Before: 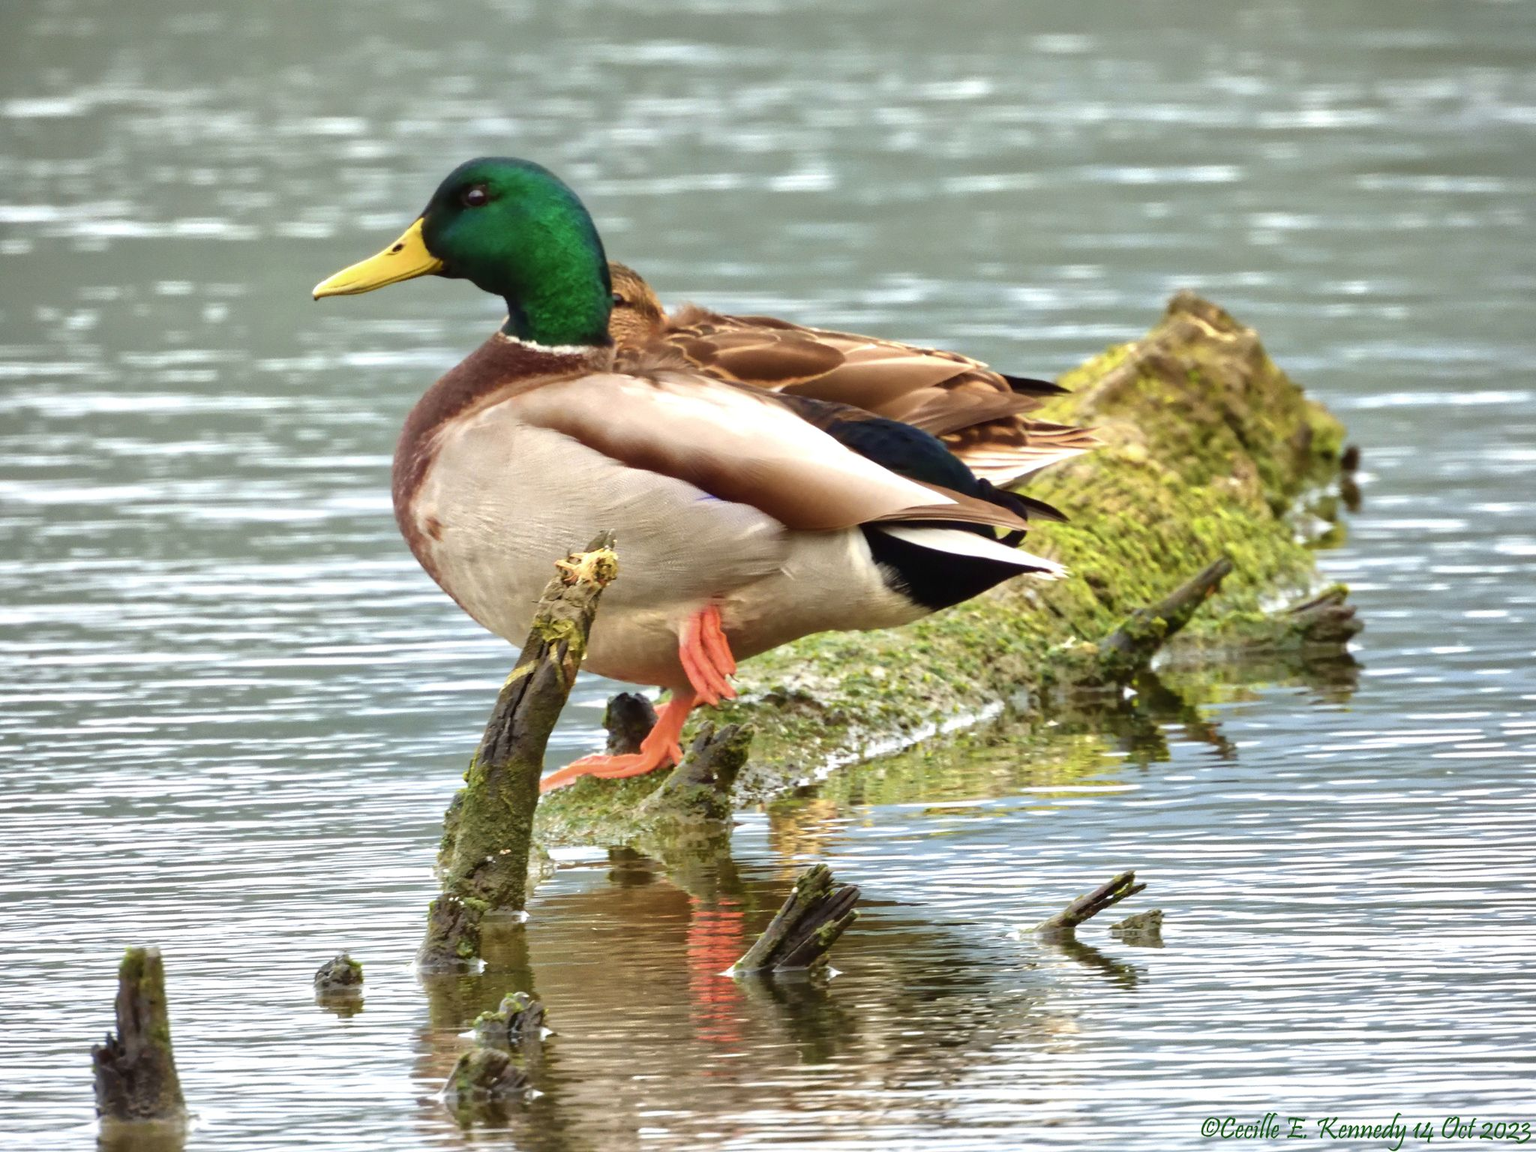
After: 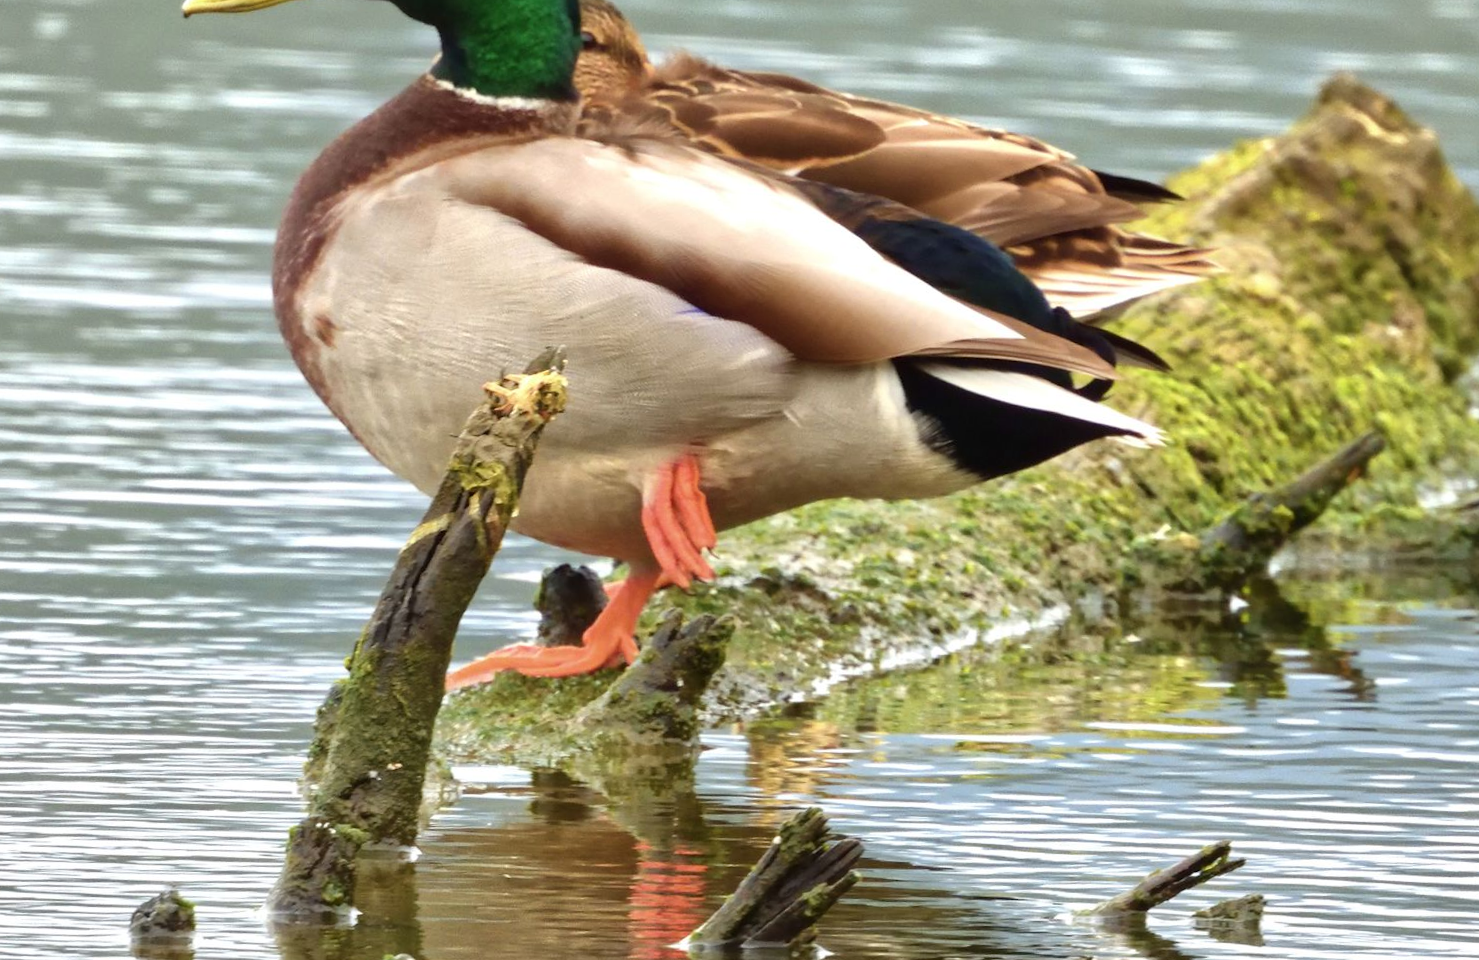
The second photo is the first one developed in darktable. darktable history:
crop and rotate: angle -3.39°, left 9.719%, top 20.55%, right 12.457%, bottom 12.106%
